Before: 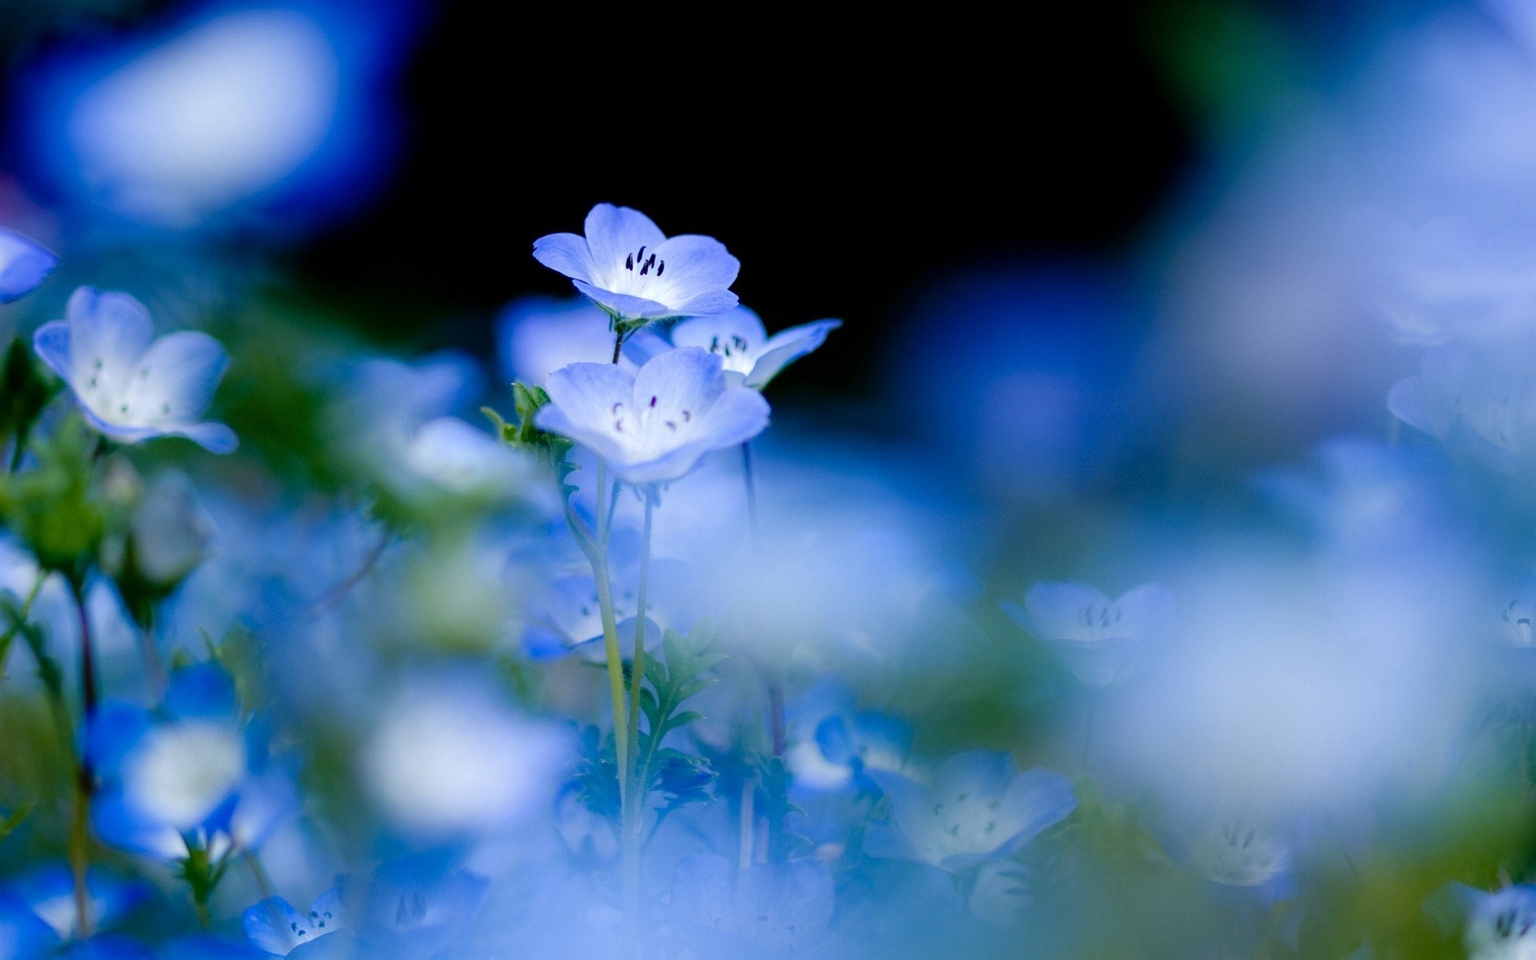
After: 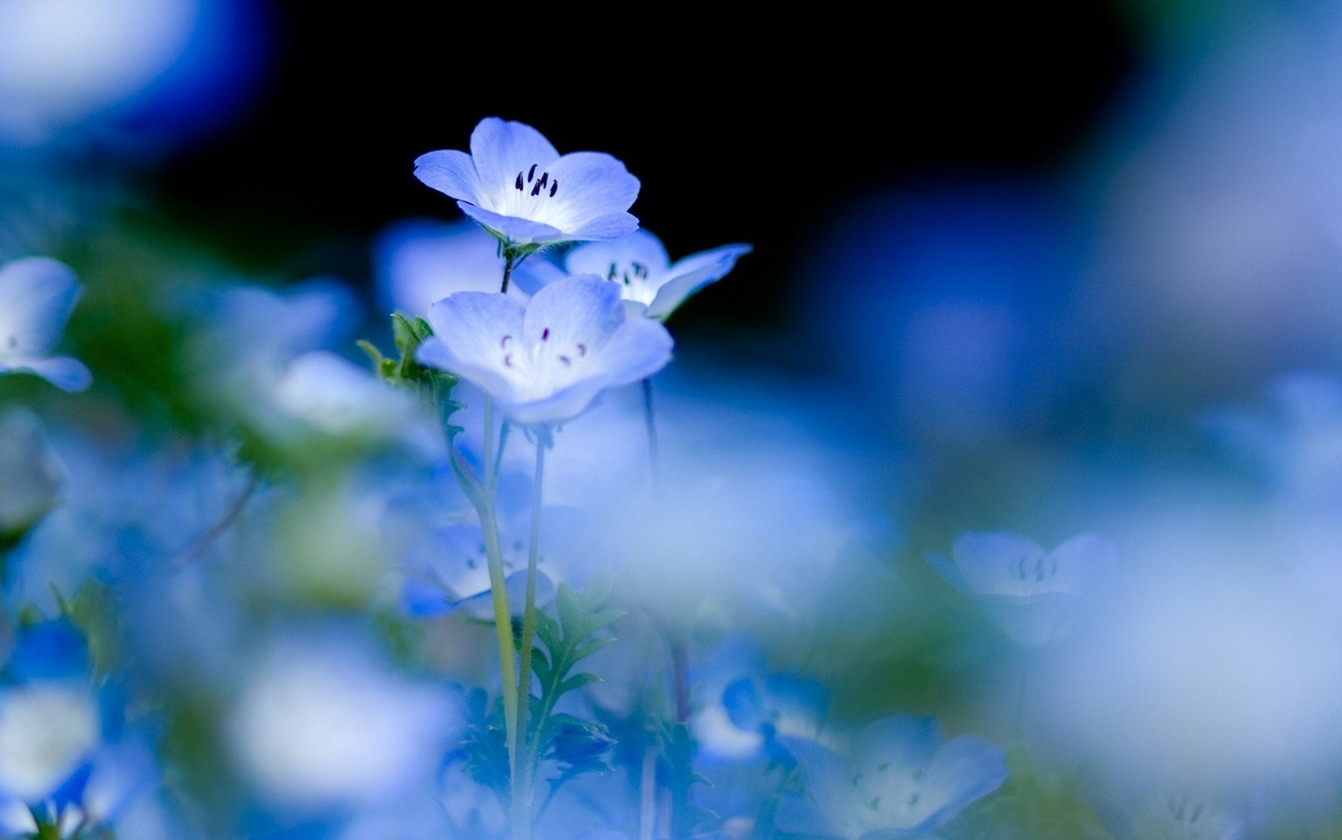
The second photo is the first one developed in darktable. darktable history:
crop and rotate: left 10.087%, top 10.005%, right 10.026%, bottom 9.977%
exposure: compensate highlight preservation false
